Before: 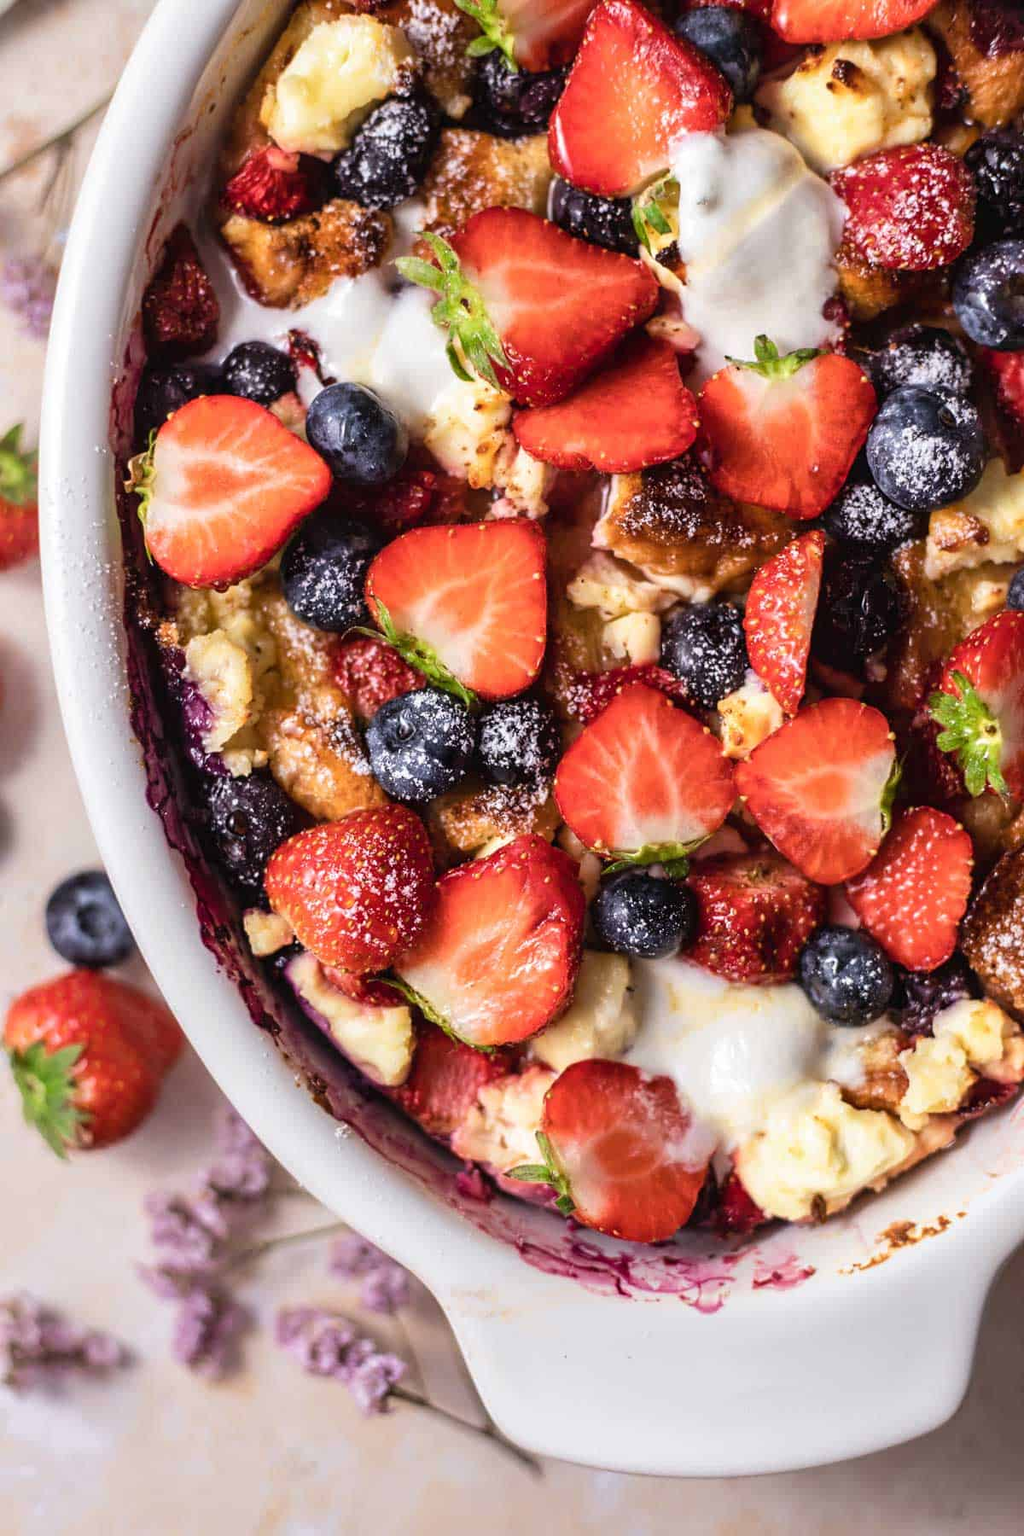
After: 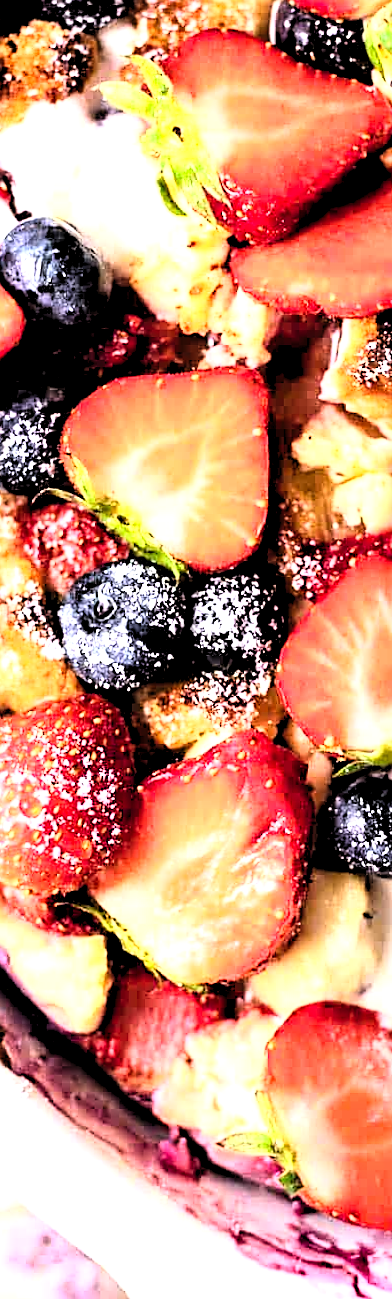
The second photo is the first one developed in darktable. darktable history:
crop and rotate: left 29.476%, top 10.214%, right 35.32%, bottom 17.333%
rgb curve: curves: ch0 [(0, 0) (0.21, 0.15) (0.24, 0.21) (0.5, 0.75) (0.75, 0.96) (0.89, 0.99) (1, 1)]; ch1 [(0, 0.02) (0.21, 0.13) (0.25, 0.2) (0.5, 0.67) (0.75, 0.9) (0.89, 0.97) (1, 1)]; ch2 [(0, 0.02) (0.21, 0.13) (0.25, 0.2) (0.5, 0.67) (0.75, 0.9) (0.89, 0.97) (1, 1)], compensate middle gray true
sharpen: on, module defaults
levels: black 3.83%, white 90.64%, levels [0.044, 0.416, 0.908]
rotate and perspective: rotation 0.215°, lens shift (vertical) -0.139, crop left 0.069, crop right 0.939, crop top 0.002, crop bottom 0.996
